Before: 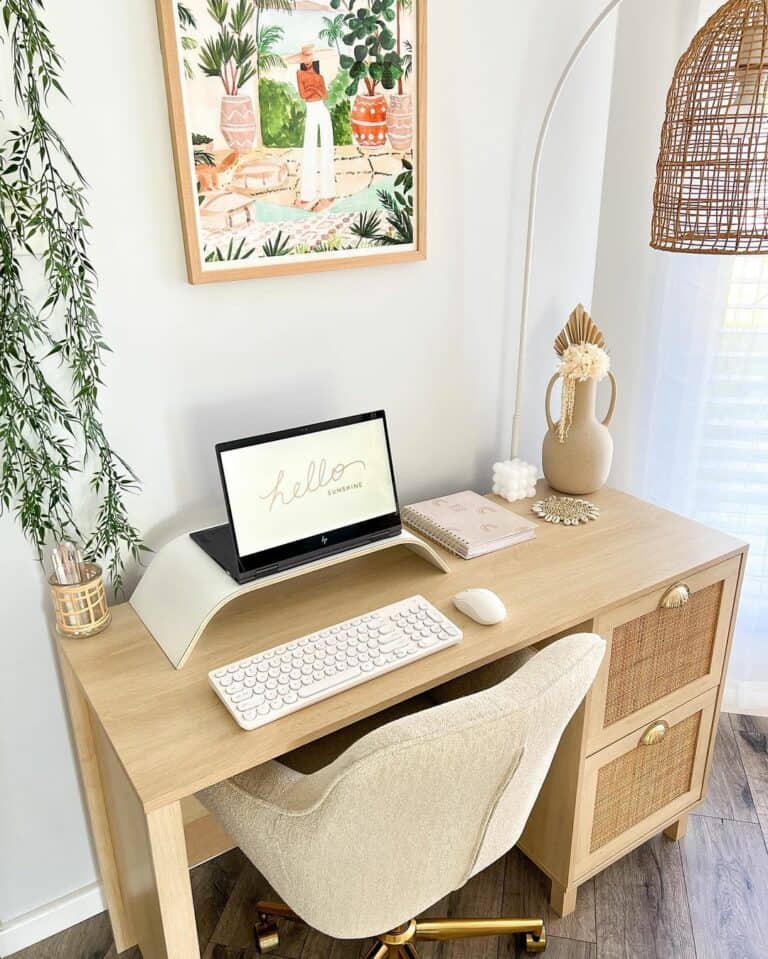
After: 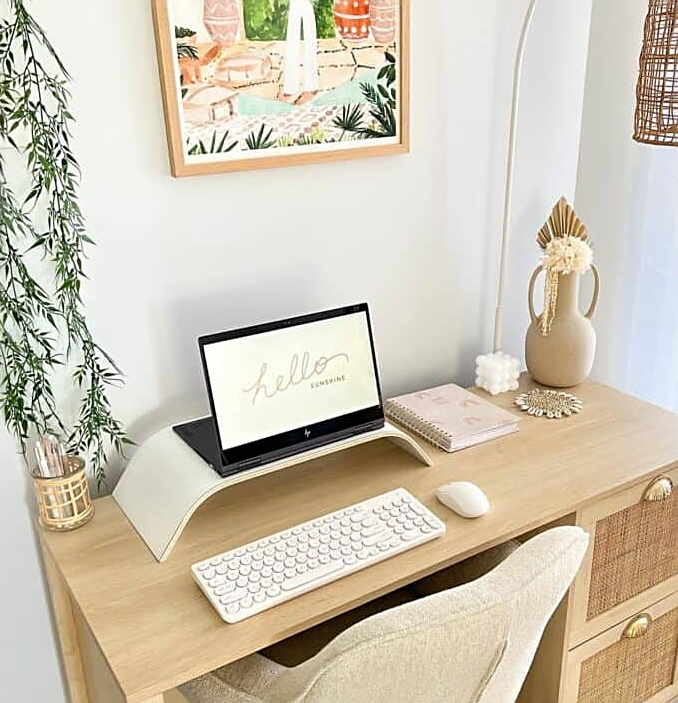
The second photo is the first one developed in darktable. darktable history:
crop and rotate: left 2.292%, top 11.254%, right 9.405%, bottom 15.436%
sharpen: on, module defaults
